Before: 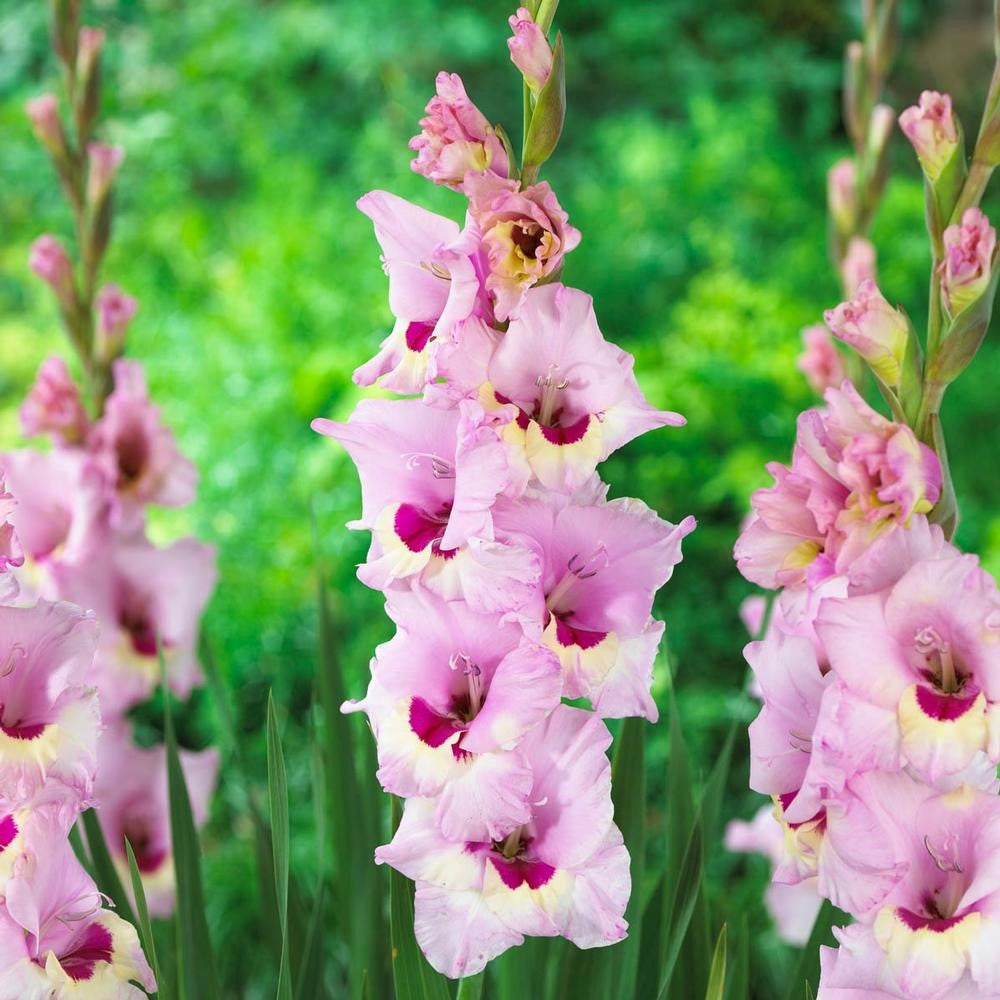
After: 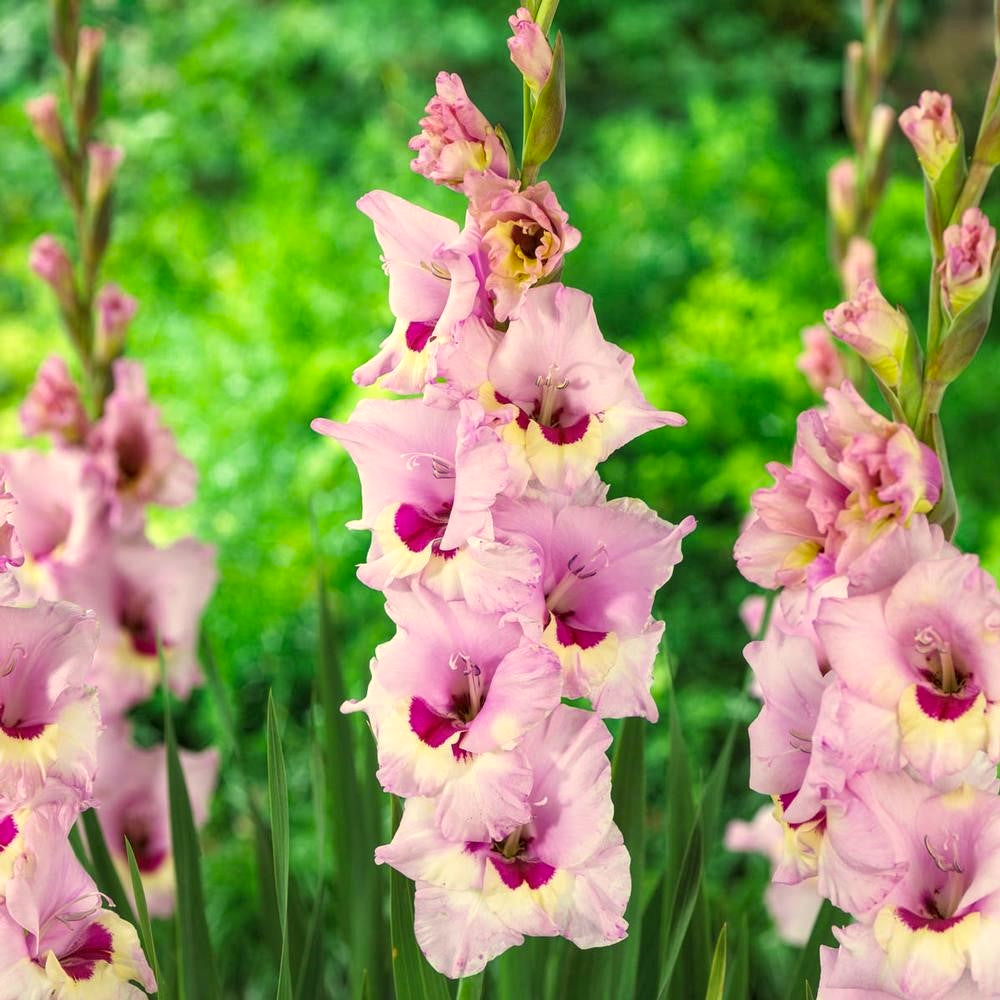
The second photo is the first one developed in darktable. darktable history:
color correction: highlights a* 1.39, highlights b* 17.83
local contrast: on, module defaults
